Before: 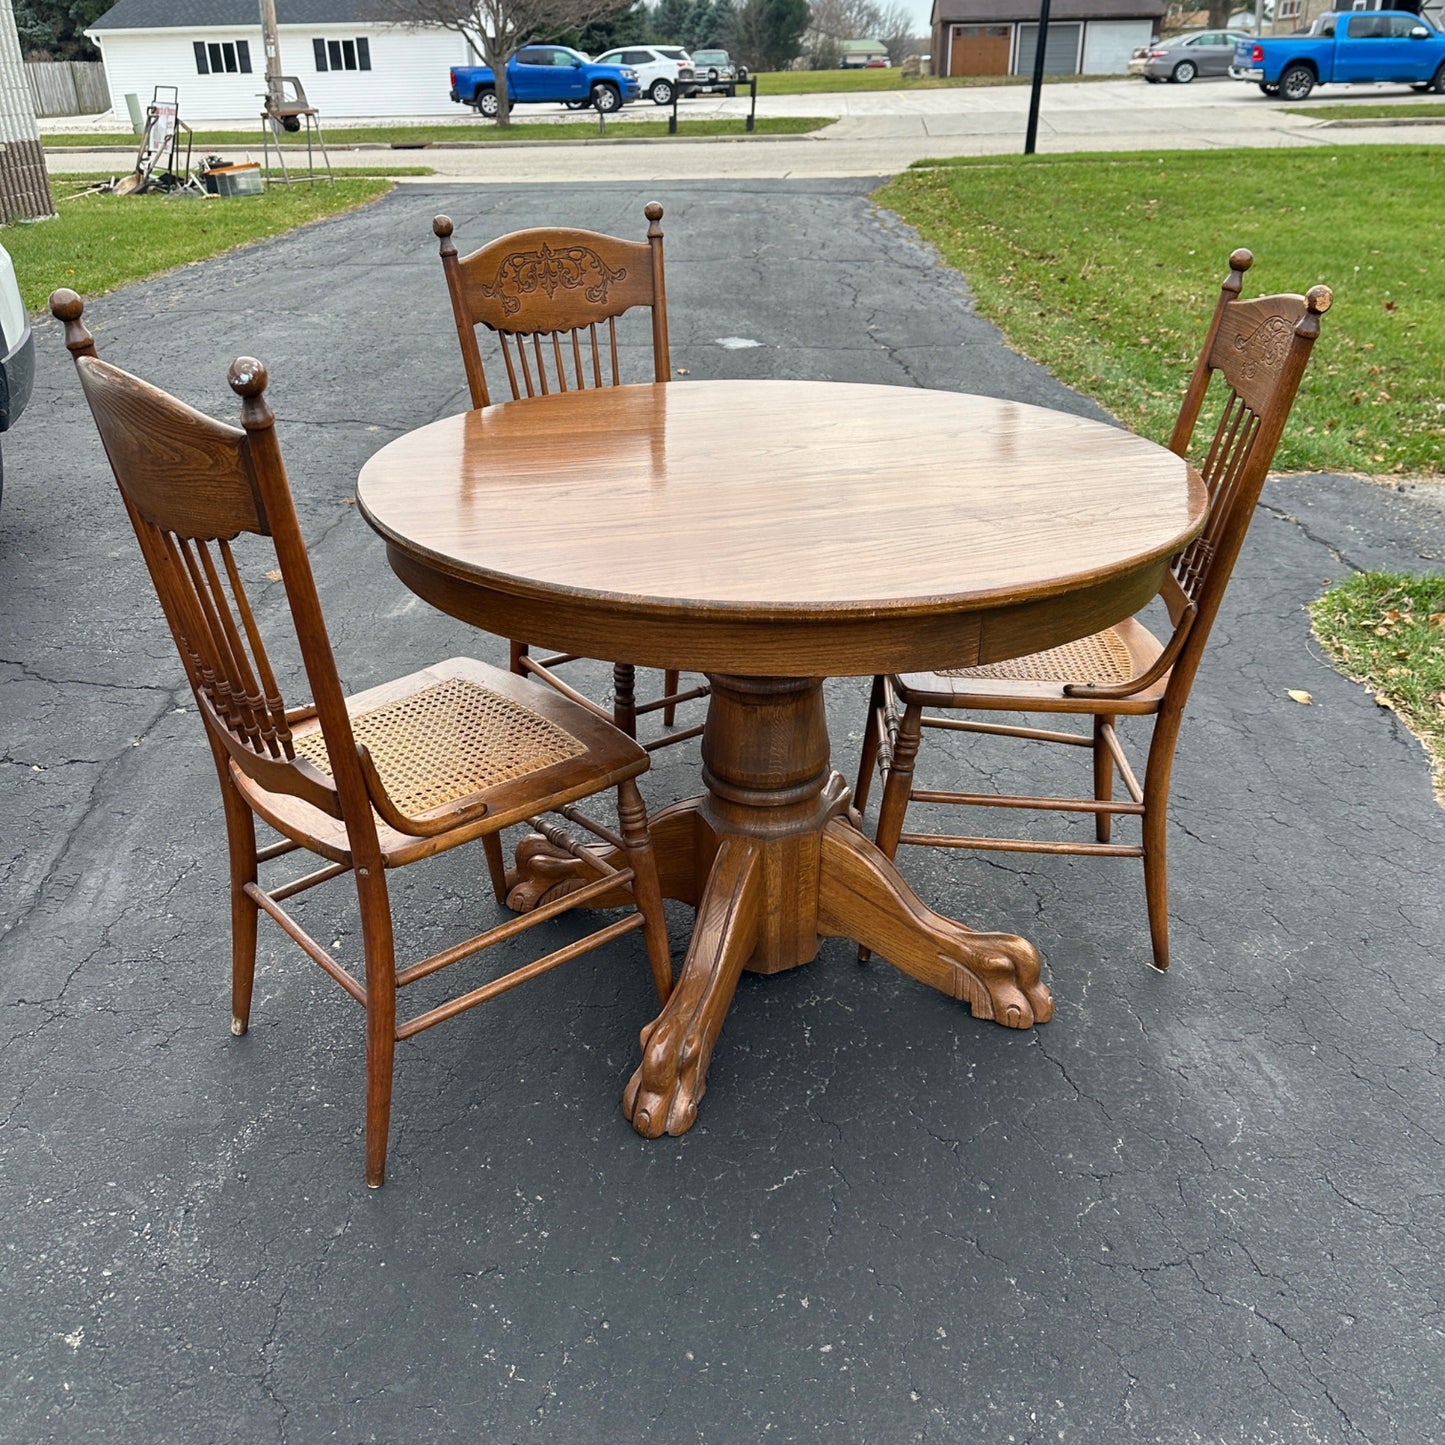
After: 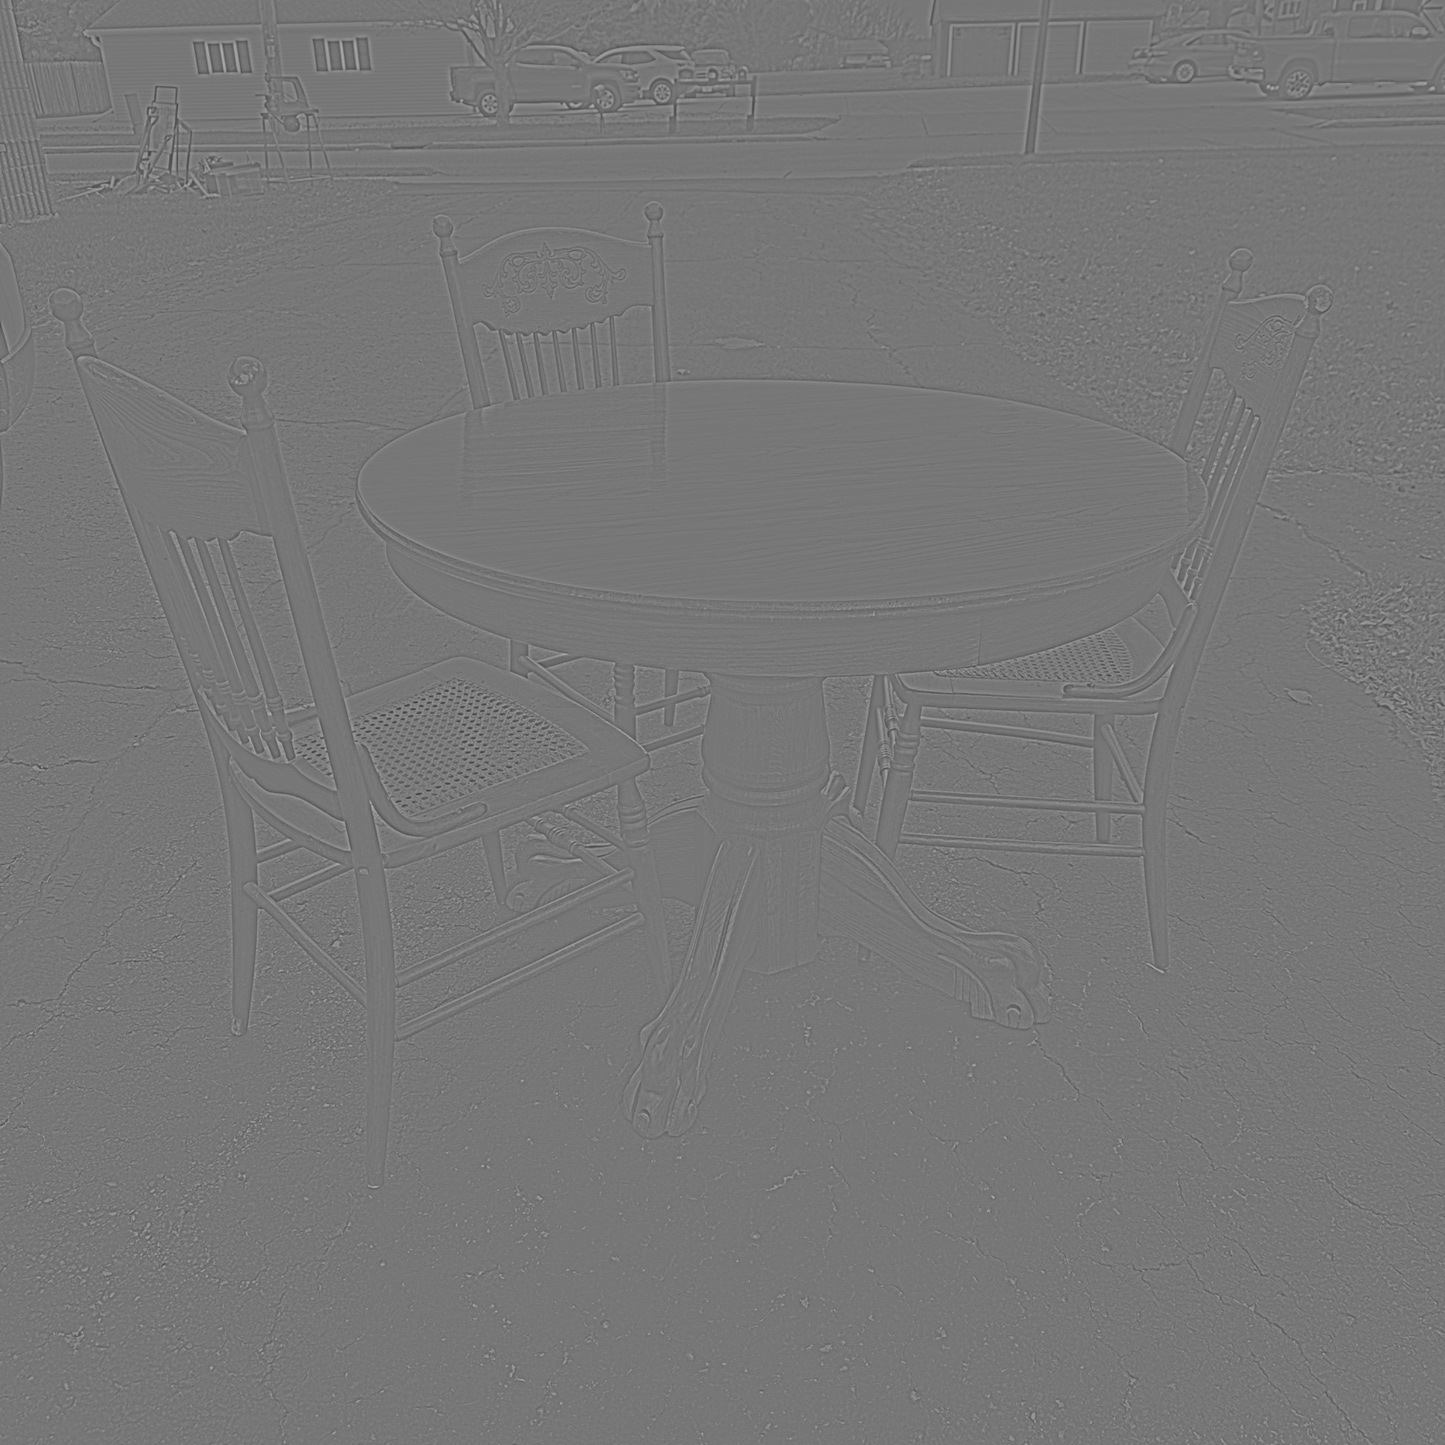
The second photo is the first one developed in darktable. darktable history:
local contrast: on, module defaults
highpass: sharpness 5.84%, contrast boost 8.44%
